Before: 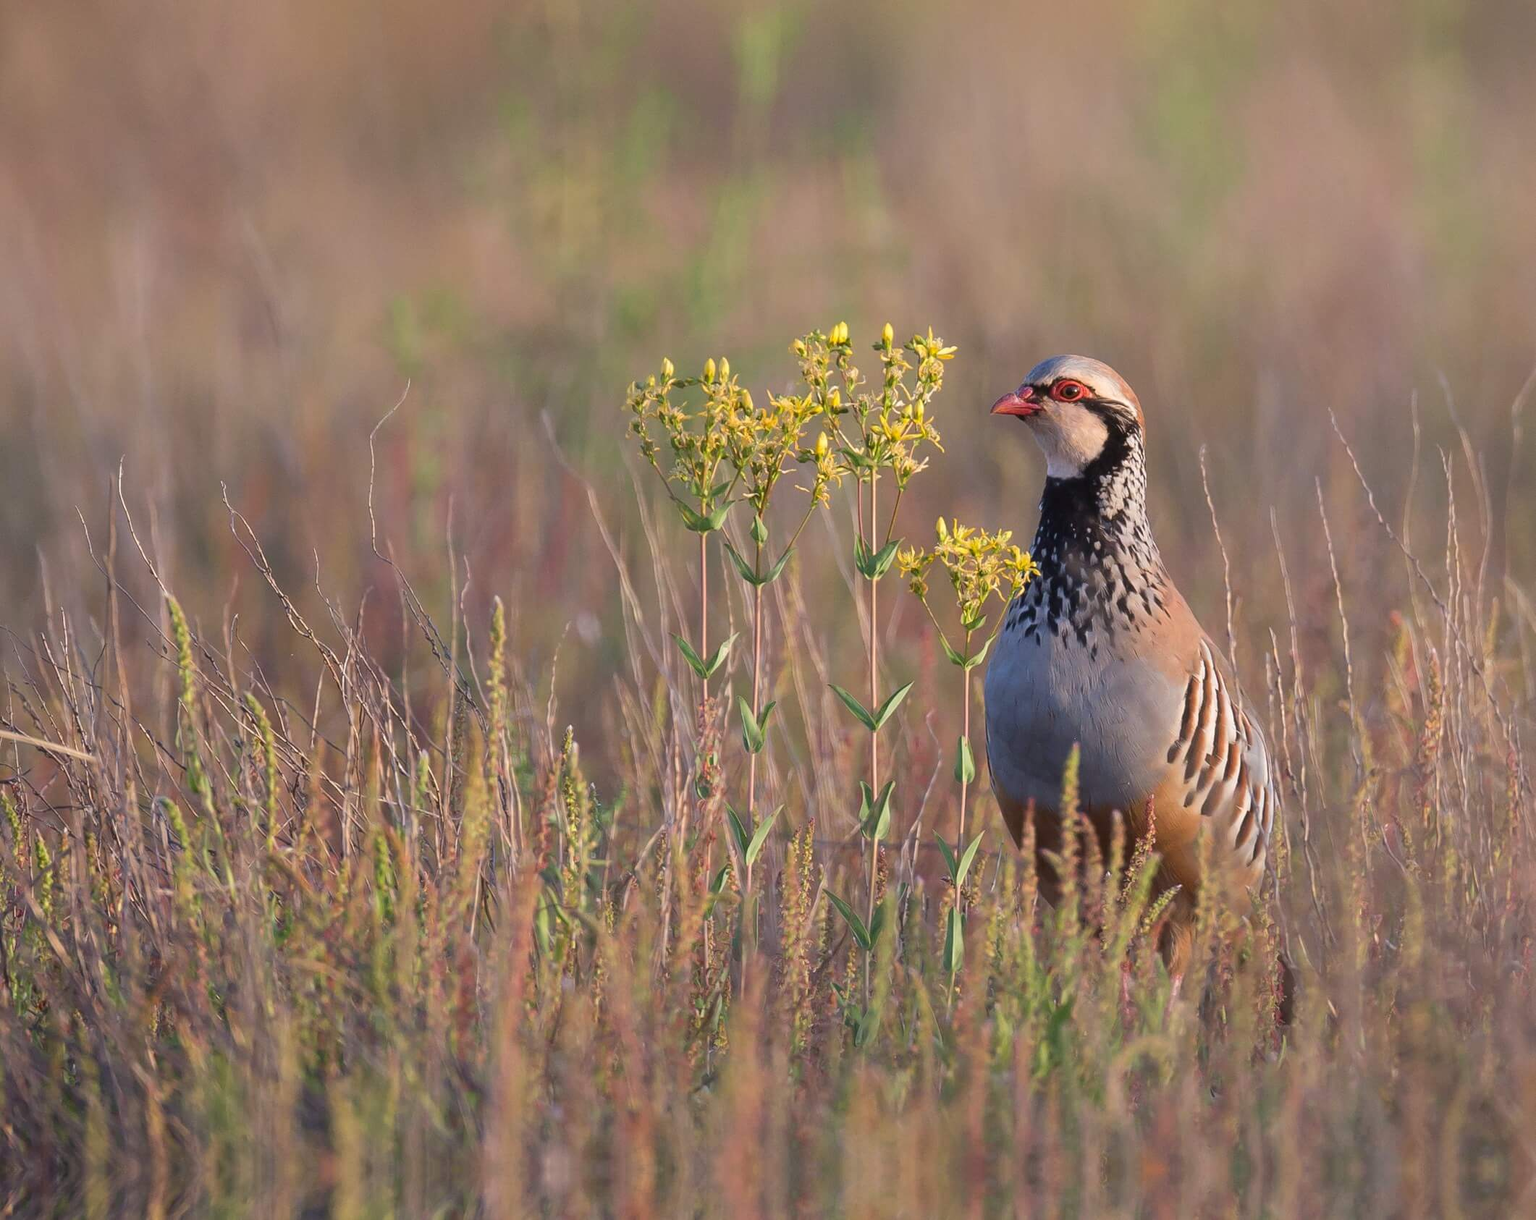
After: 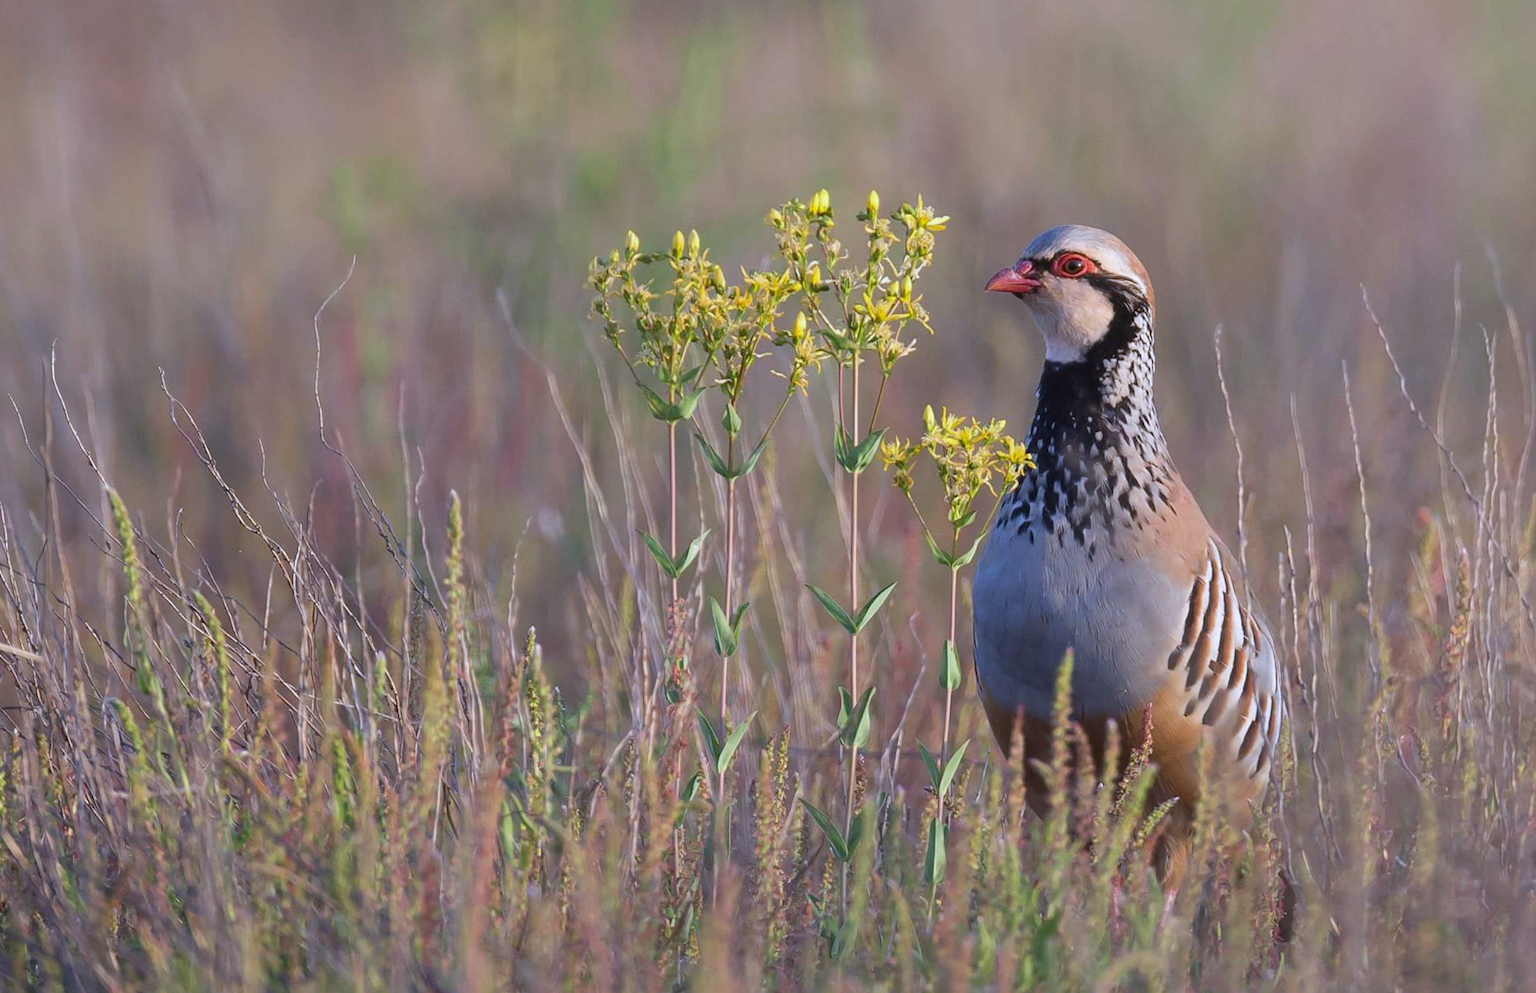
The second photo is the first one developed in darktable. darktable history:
crop and rotate: left 1.814%, top 12.818%, right 0.25%, bottom 9.225%
rotate and perspective: rotation 0.074°, lens shift (vertical) 0.096, lens shift (horizontal) -0.041, crop left 0.043, crop right 0.952, crop top 0.024, crop bottom 0.979
white balance: red 0.926, green 1.003, blue 1.133
